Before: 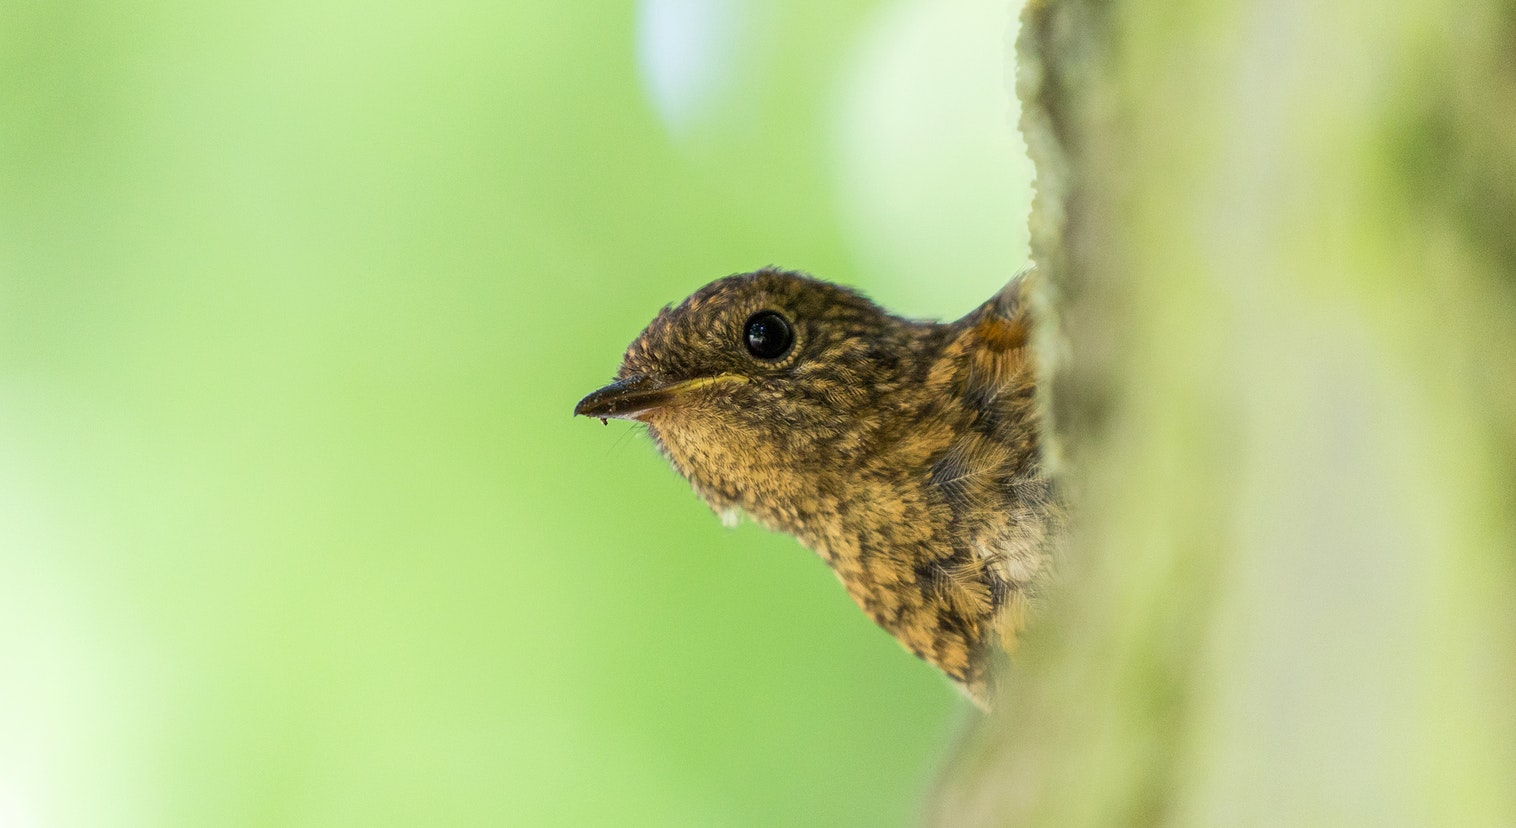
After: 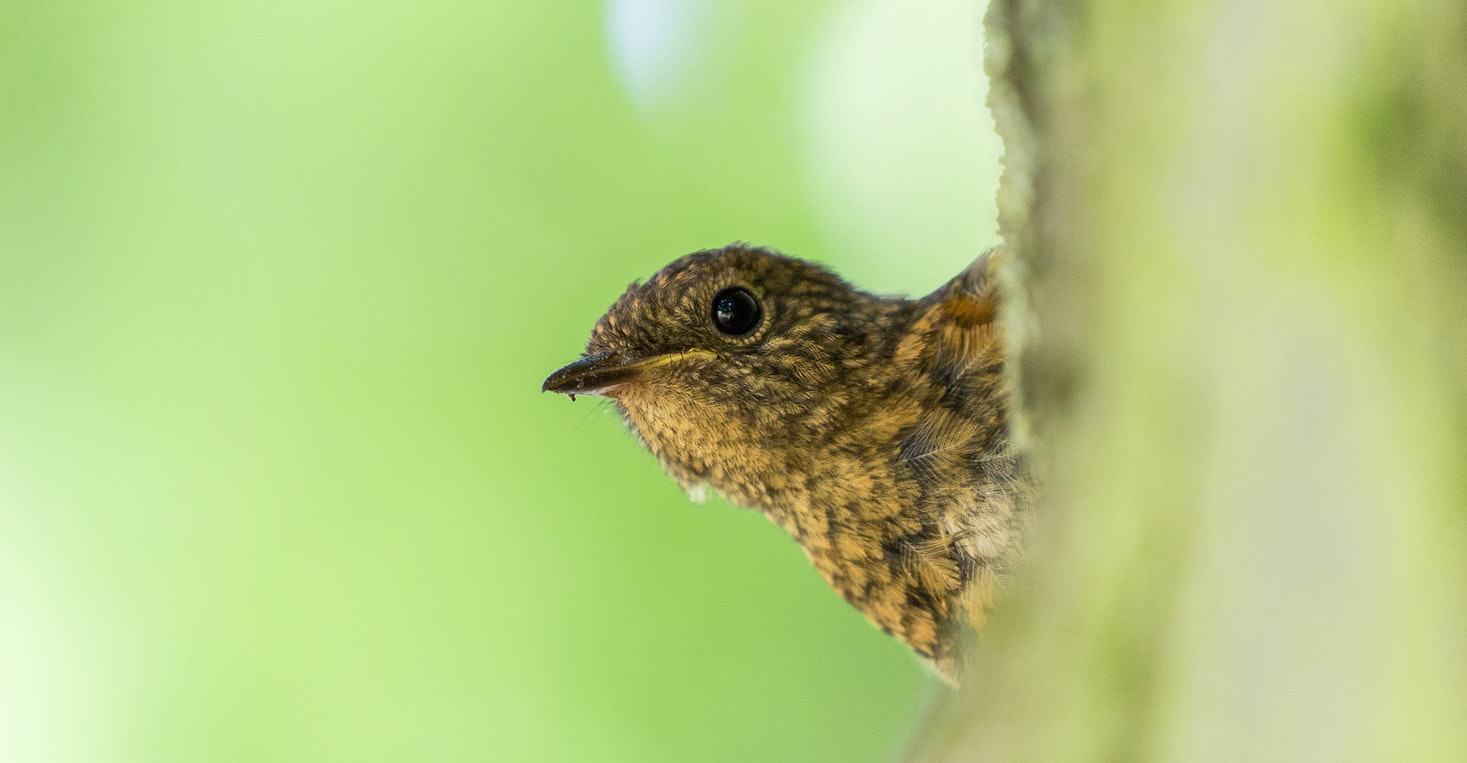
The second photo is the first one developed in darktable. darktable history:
crop: left 2.111%, top 2.94%, right 1.116%, bottom 4.823%
